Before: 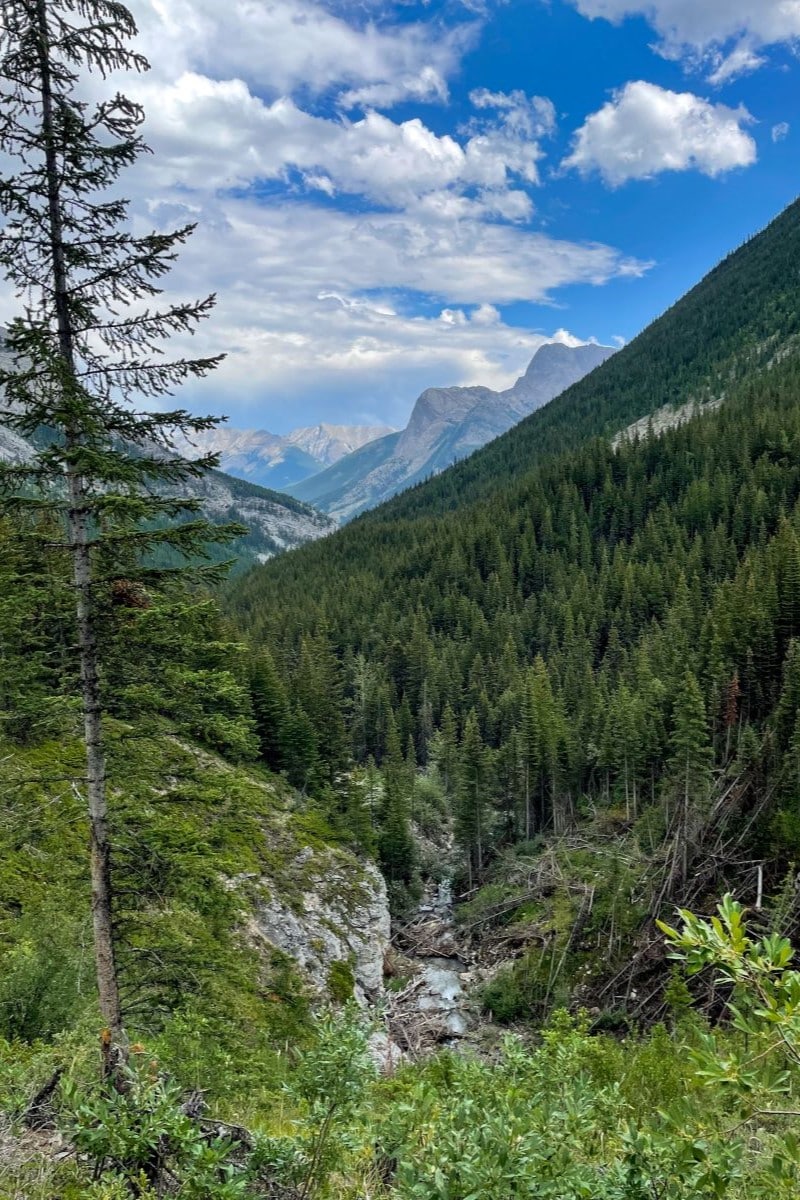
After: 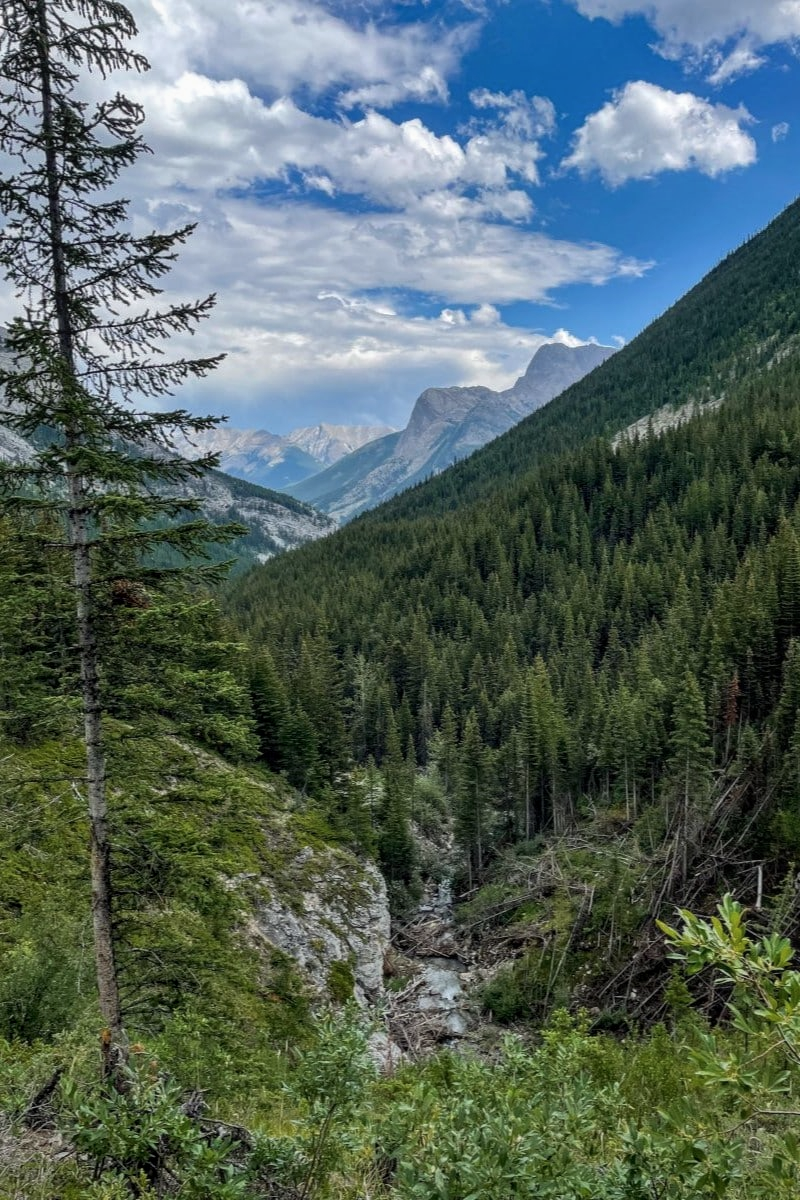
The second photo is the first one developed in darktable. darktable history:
local contrast: on, module defaults
tone equalizer: on, module defaults
graduated density: rotation -180°, offset 27.42
contrast brightness saturation: contrast -0.08, brightness -0.04, saturation -0.11
